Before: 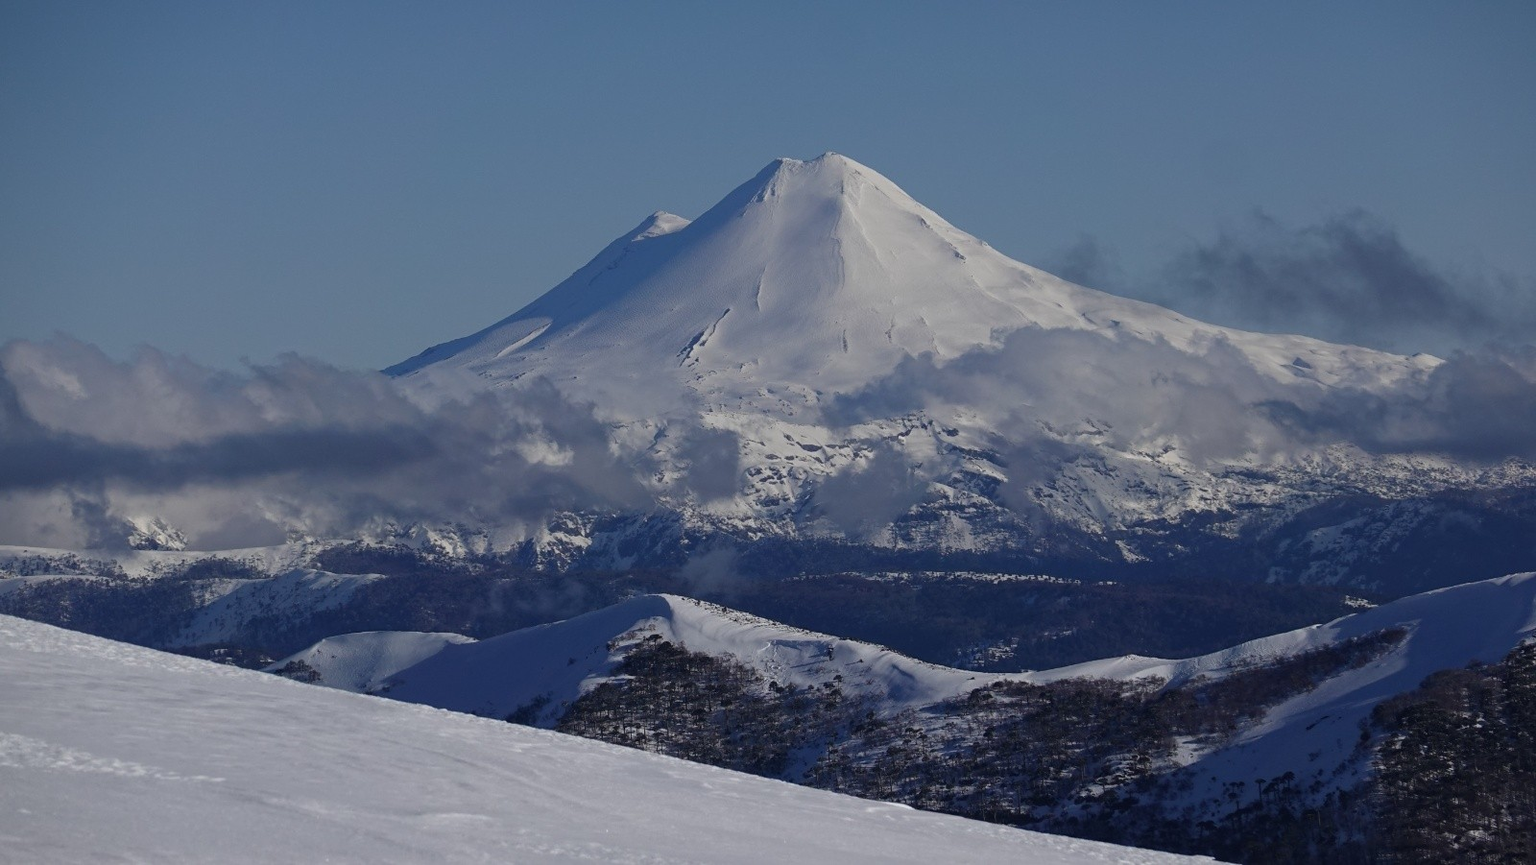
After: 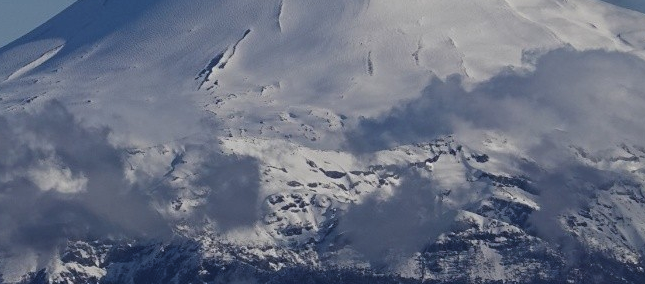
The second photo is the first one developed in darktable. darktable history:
levels: levels [0.062, 0.494, 0.925]
crop: left 31.876%, top 32.481%, right 27.793%, bottom 35.979%
